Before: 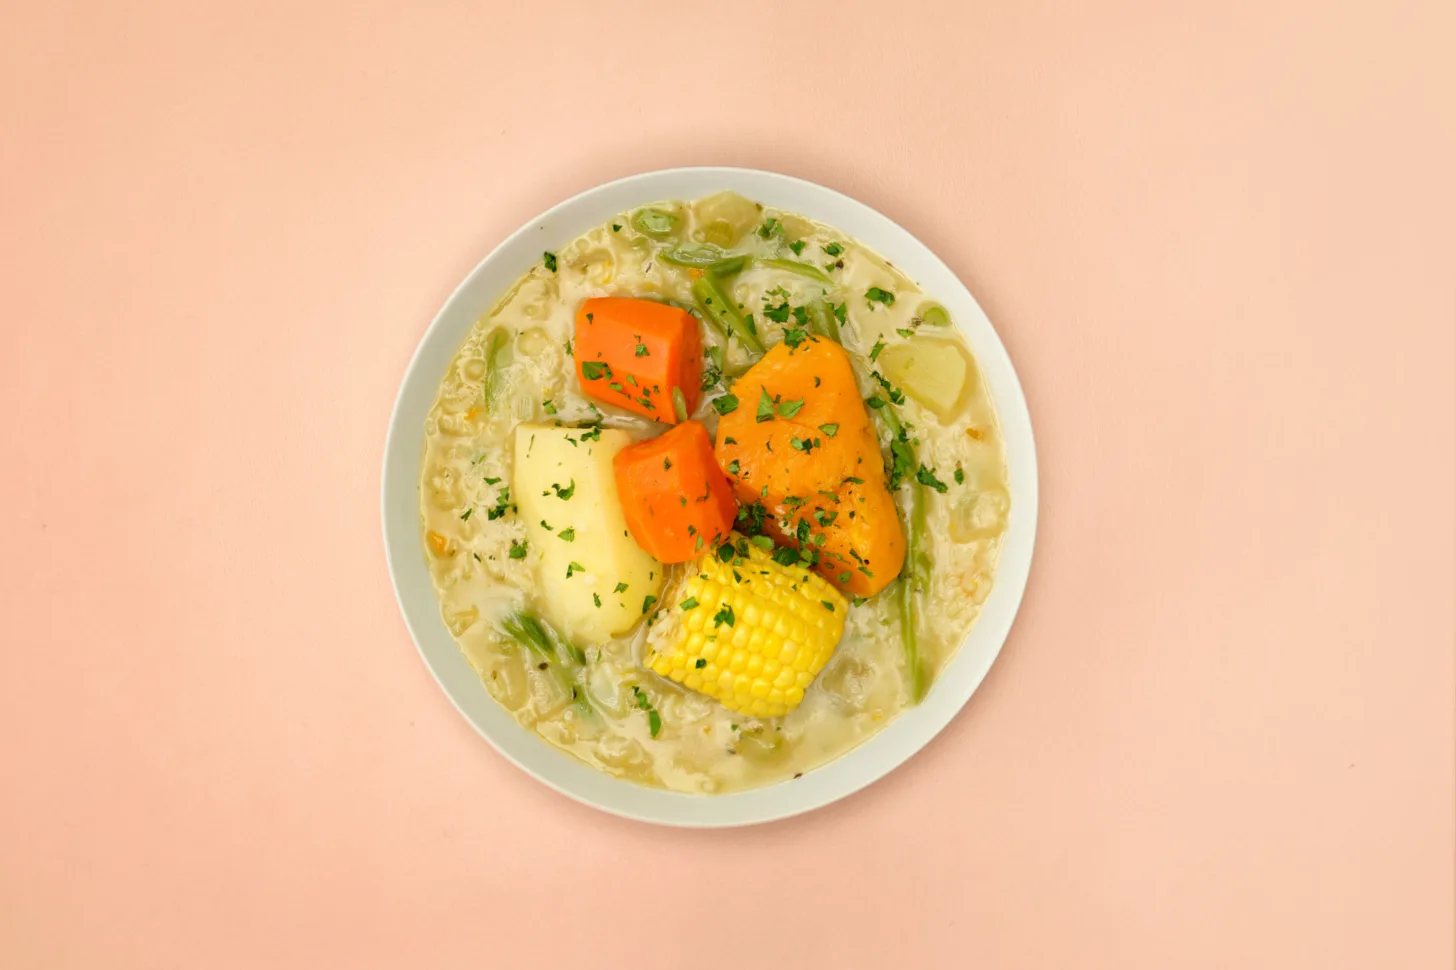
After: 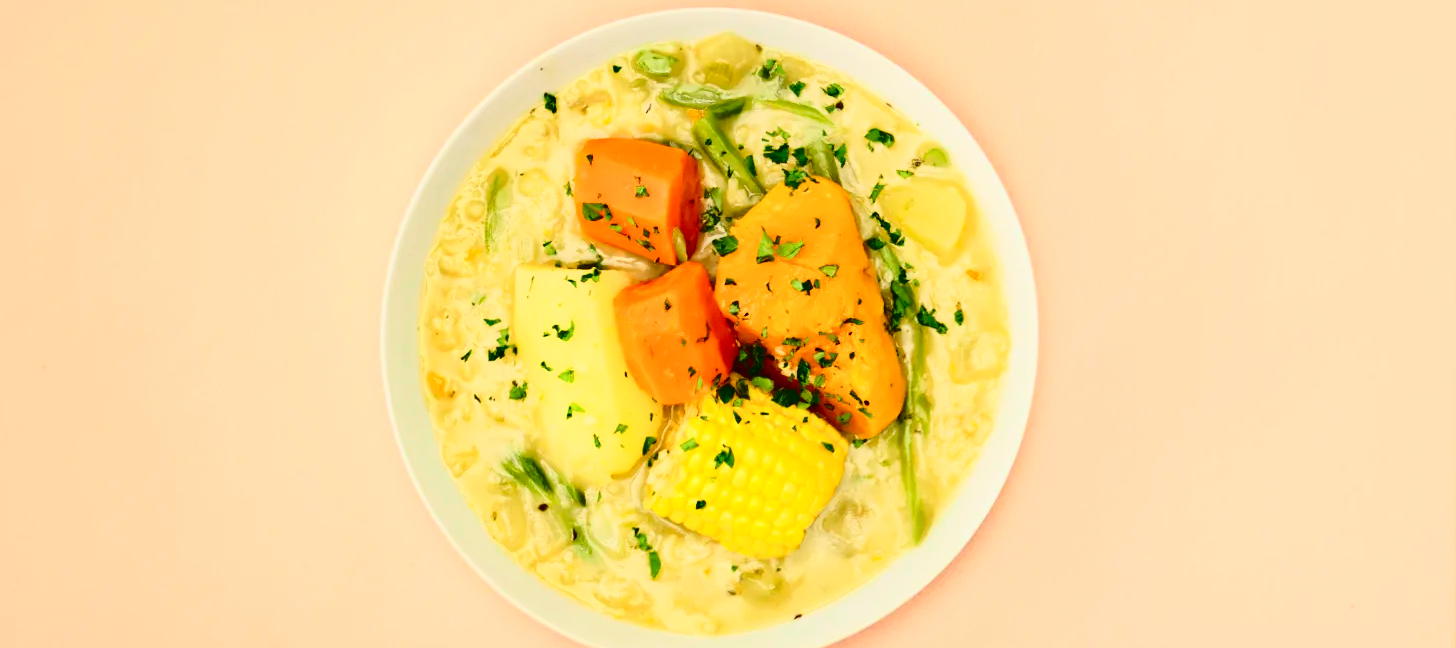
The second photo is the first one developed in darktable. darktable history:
contrast brightness saturation: contrast 0.299
tone curve: curves: ch0 [(0, 0.023) (0.132, 0.075) (0.256, 0.2) (0.454, 0.495) (0.708, 0.78) (0.844, 0.896) (1, 0.98)]; ch1 [(0, 0) (0.37, 0.308) (0.478, 0.46) (0.499, 0.5) (0.513, 0.508) (0.526, 0.533) (0.59, 0.612) (0.764, 0.804) (1, 1)]; ch2 [(0, 0) (0.312, 0.313) (0.461, 0.454) (0.48, 0.477) (0.503, 0.5) (0.526, 0.54) (0.564, 0.595) (0.631, 0.676) (0.713, 0.767) (0.985, 0.966)], color space Lab, independent channels, preserve colors none
crop: top 16.45%, bottom 16.701%
haze removal: compatibility mode true, adaptive false
